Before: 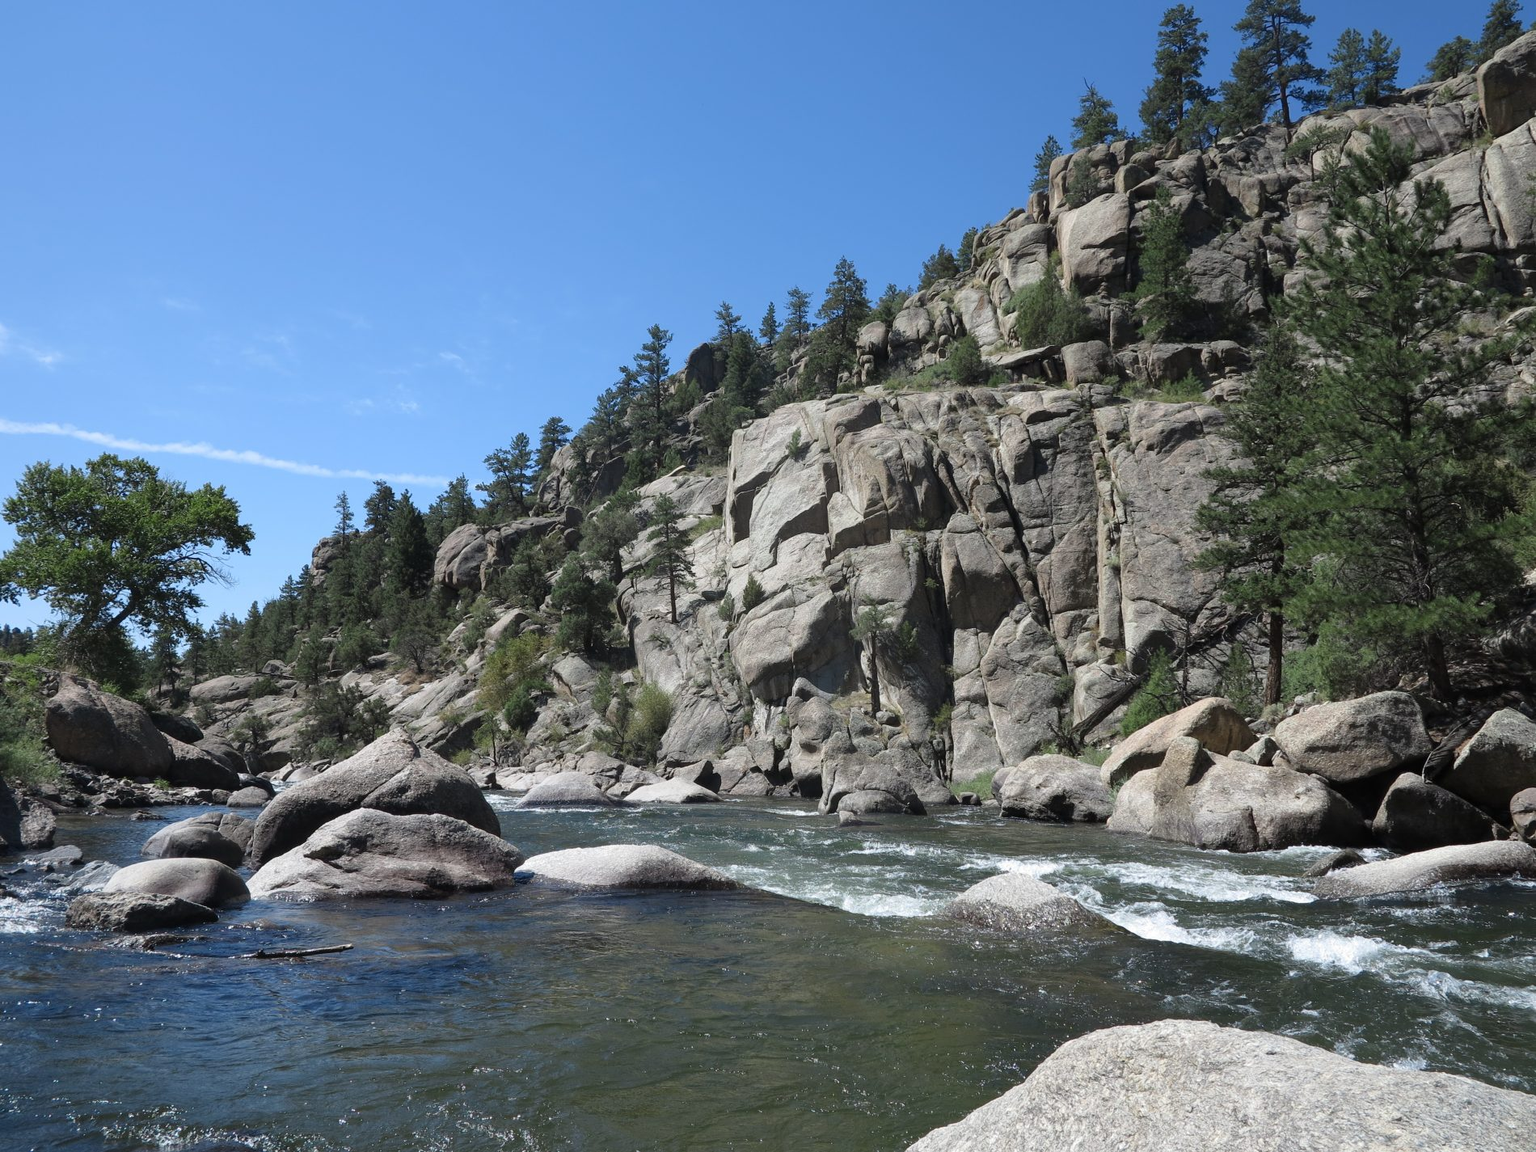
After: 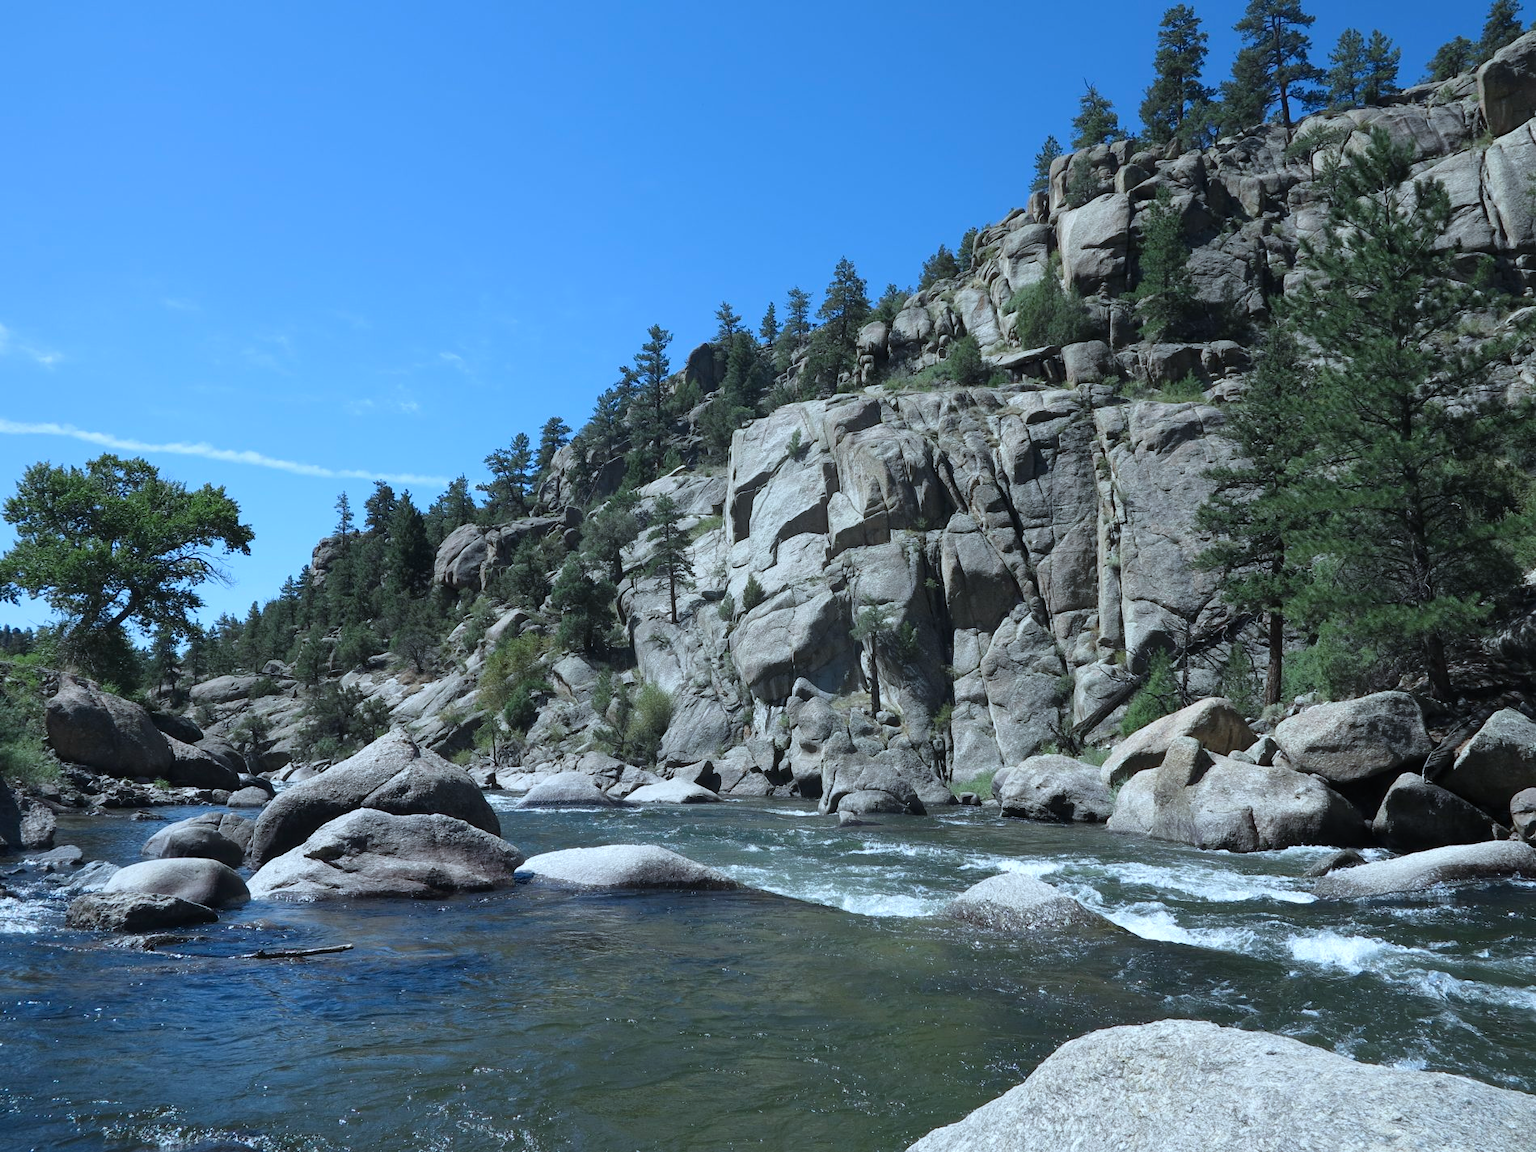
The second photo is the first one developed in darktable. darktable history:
color calibration: gray › normalize channels true, illuminant F (fluorescent), F source F9 (Cool White Deluxe 4150 K) – high CRI, x 0.374, y 0.373, temperature 4157.17 K, gamut compression 0.004
